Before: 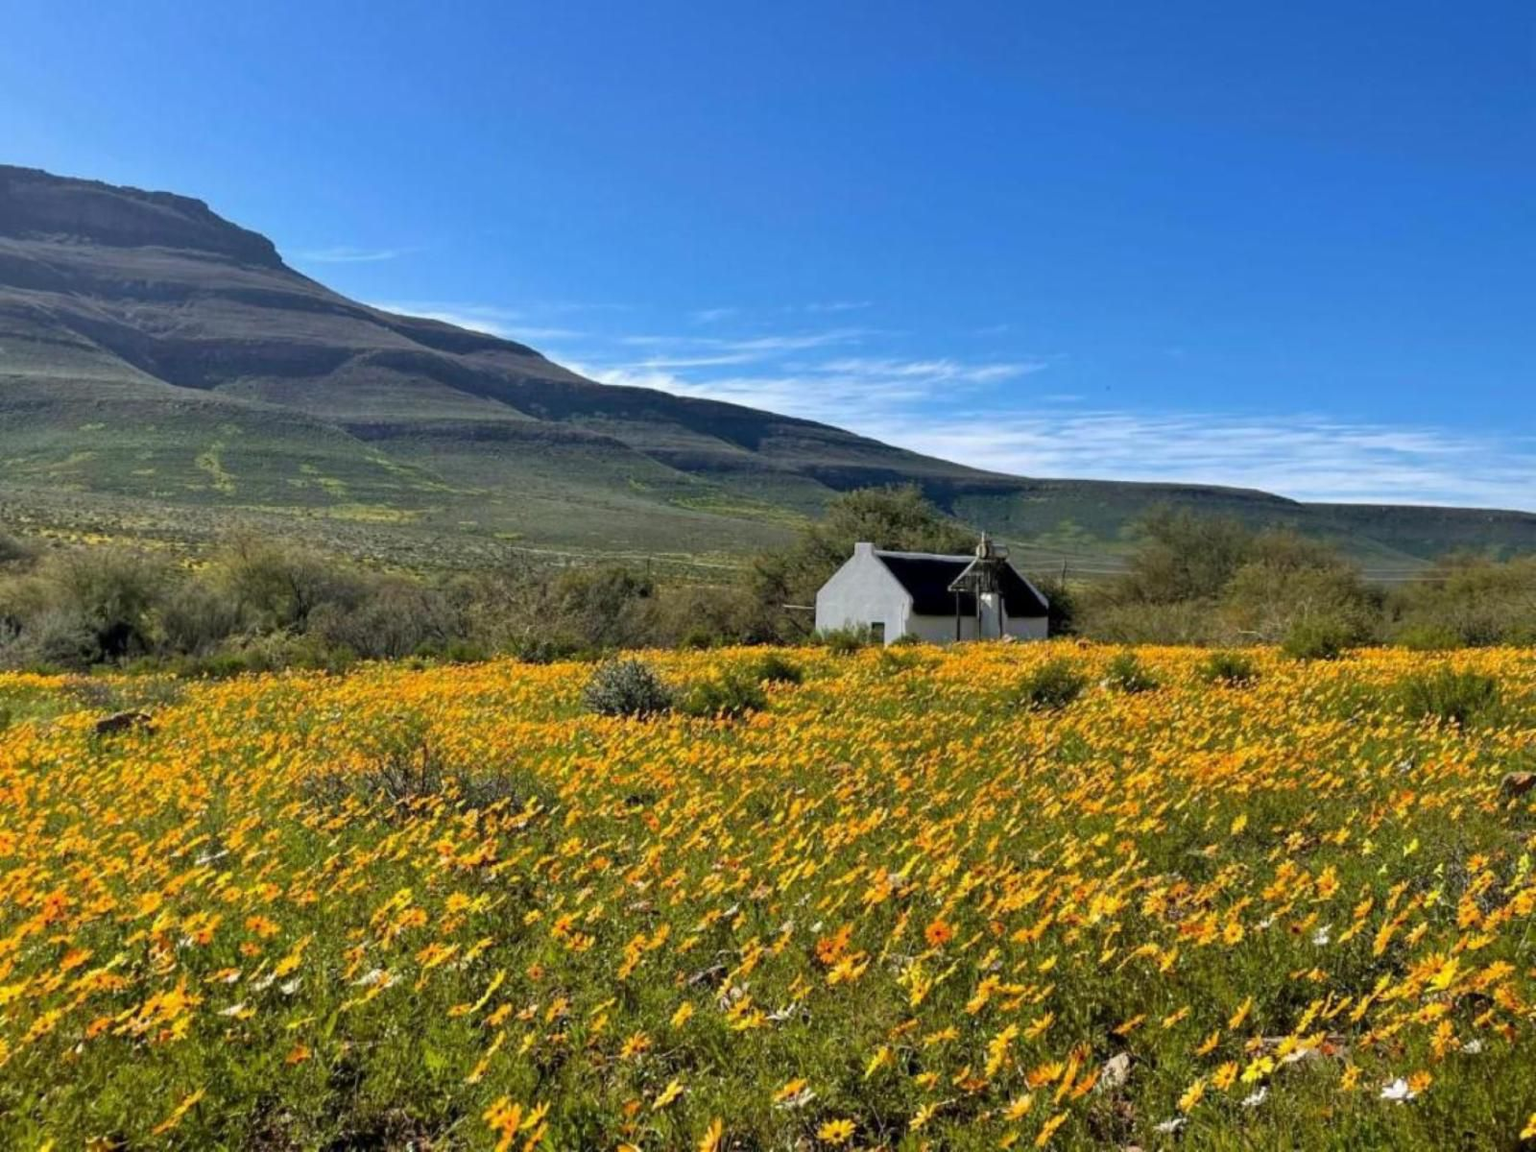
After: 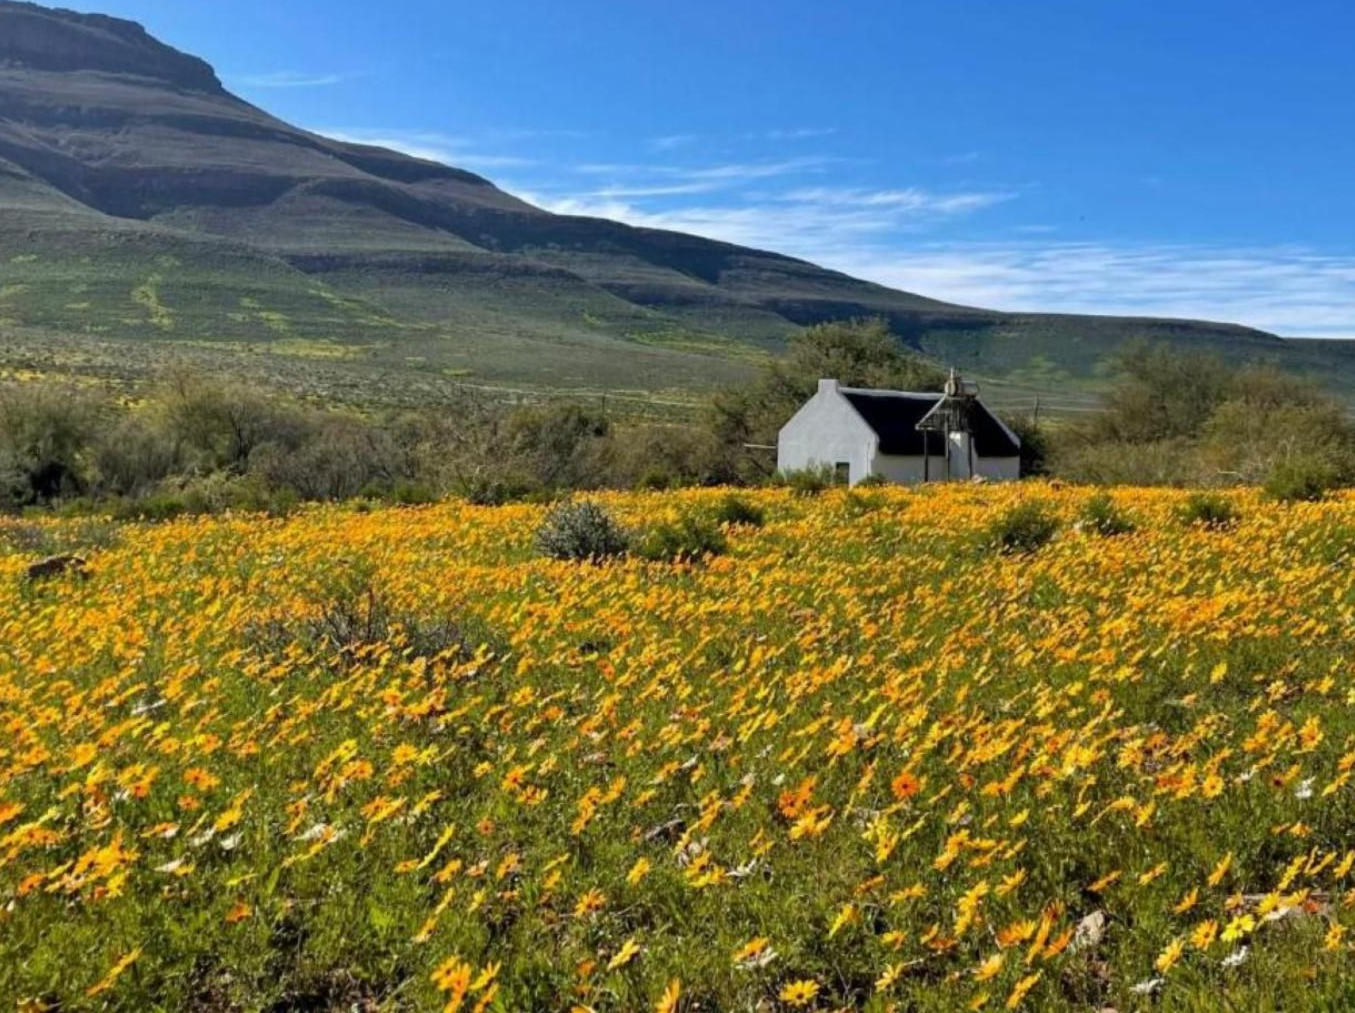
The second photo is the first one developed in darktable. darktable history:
crop and rotate: left 4.598%, top 15.521%, right 10.673%
